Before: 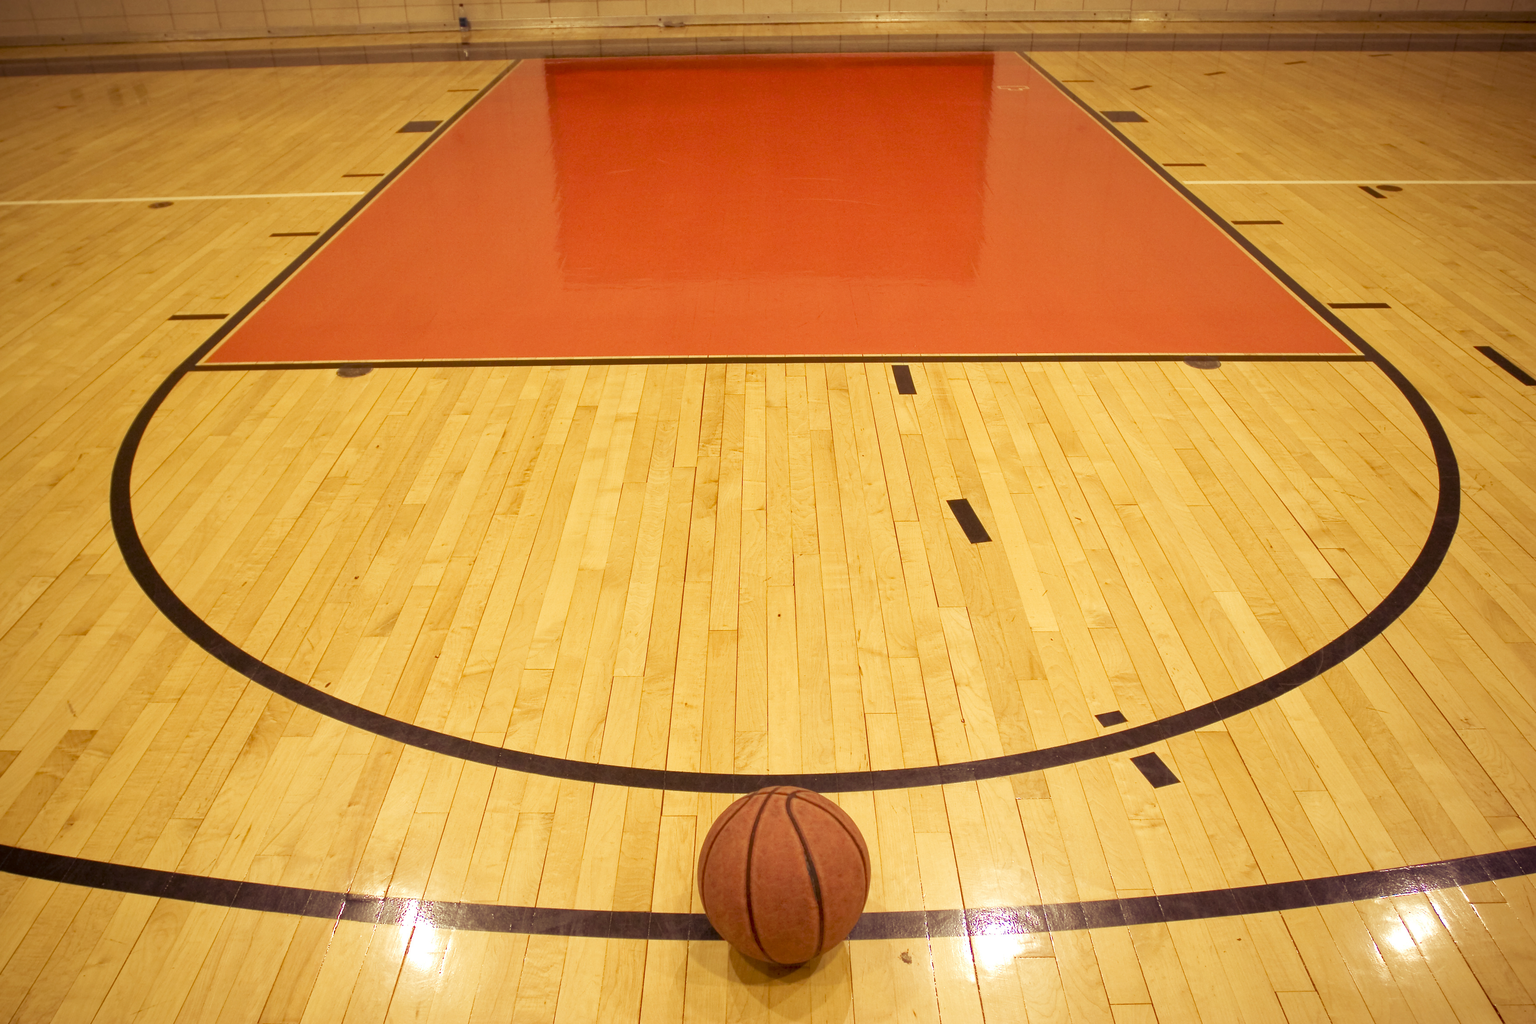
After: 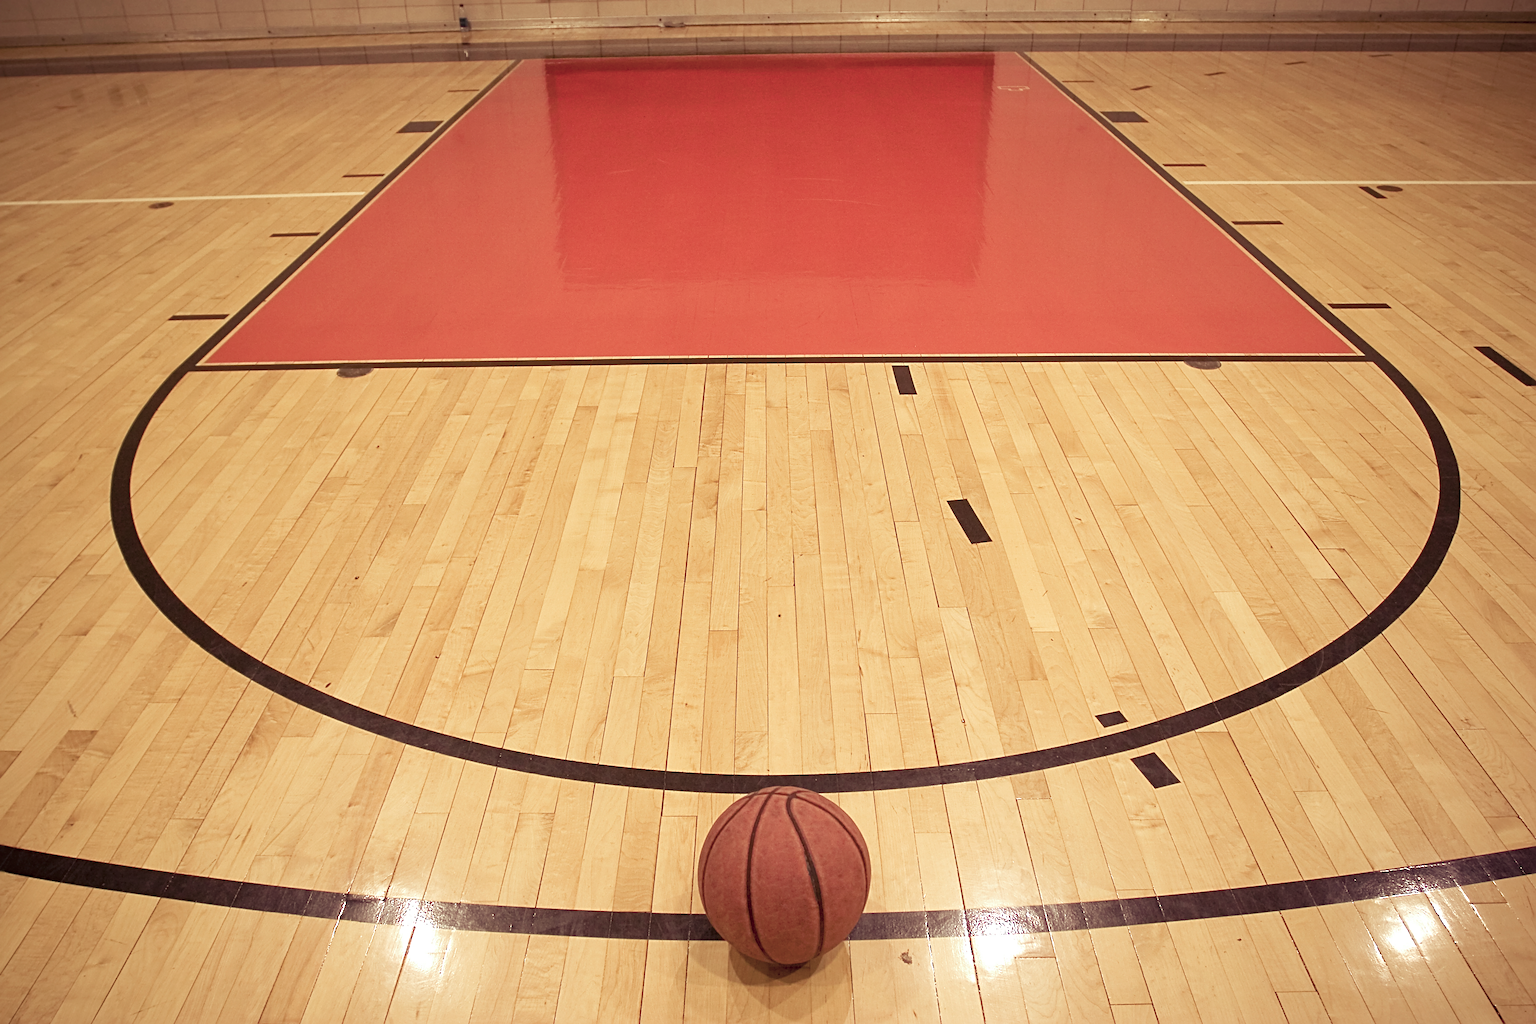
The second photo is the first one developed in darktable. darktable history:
sharpen: radius 4
color balance rgb: global vibrance 20%
color contrast: blue-yellow contrast 0.62
